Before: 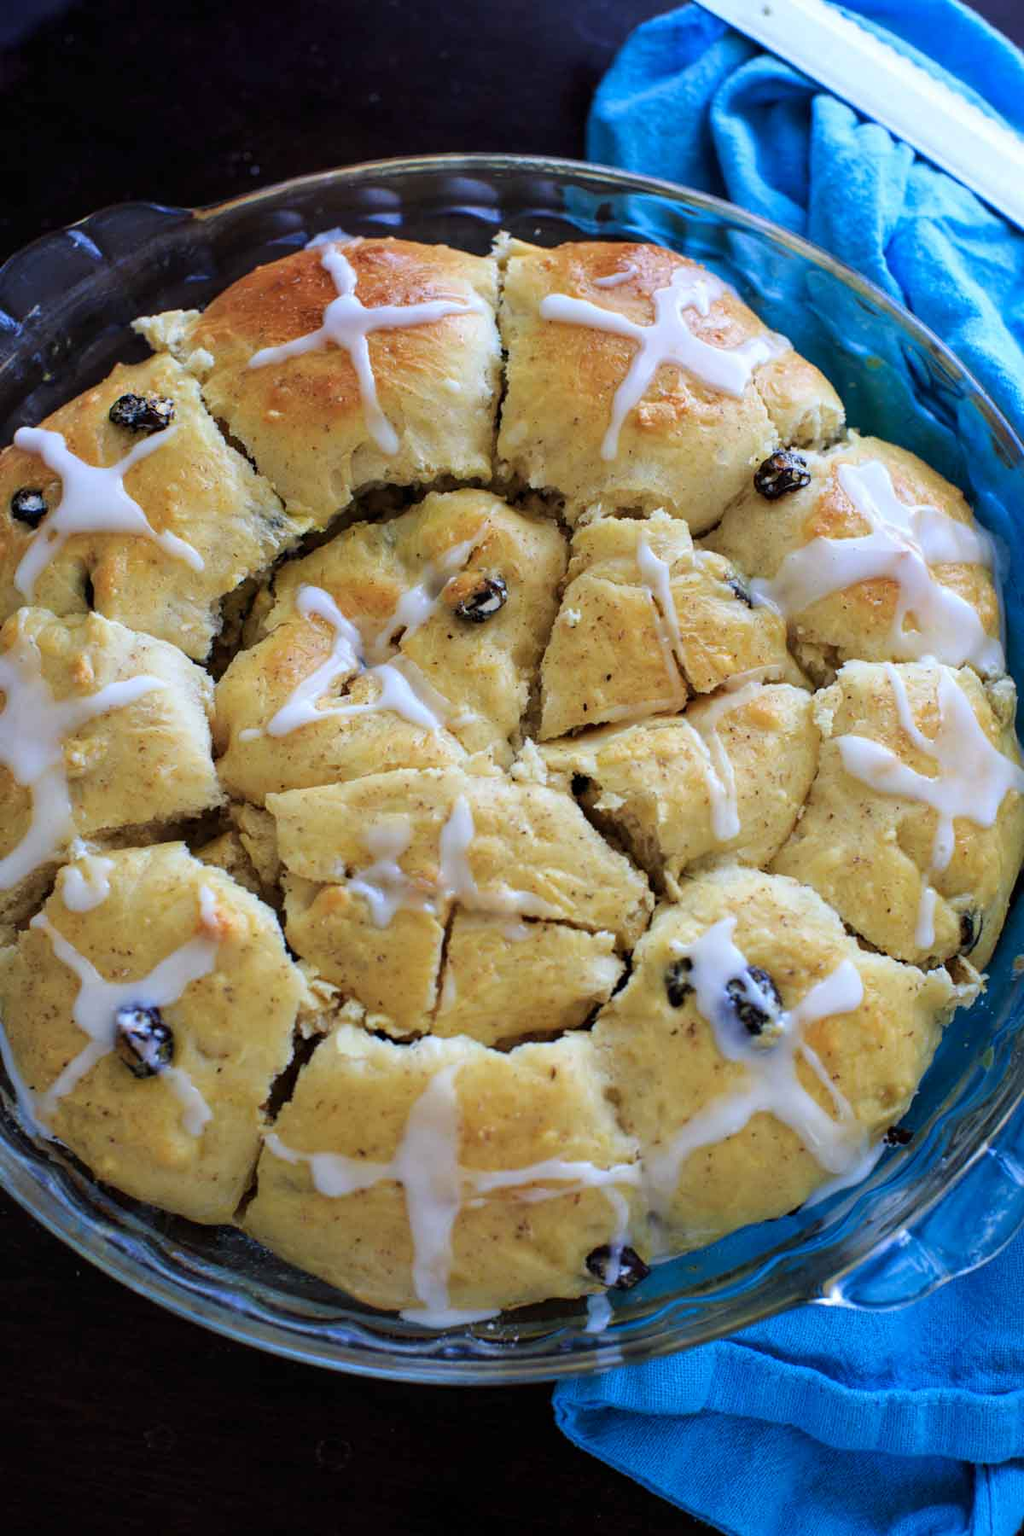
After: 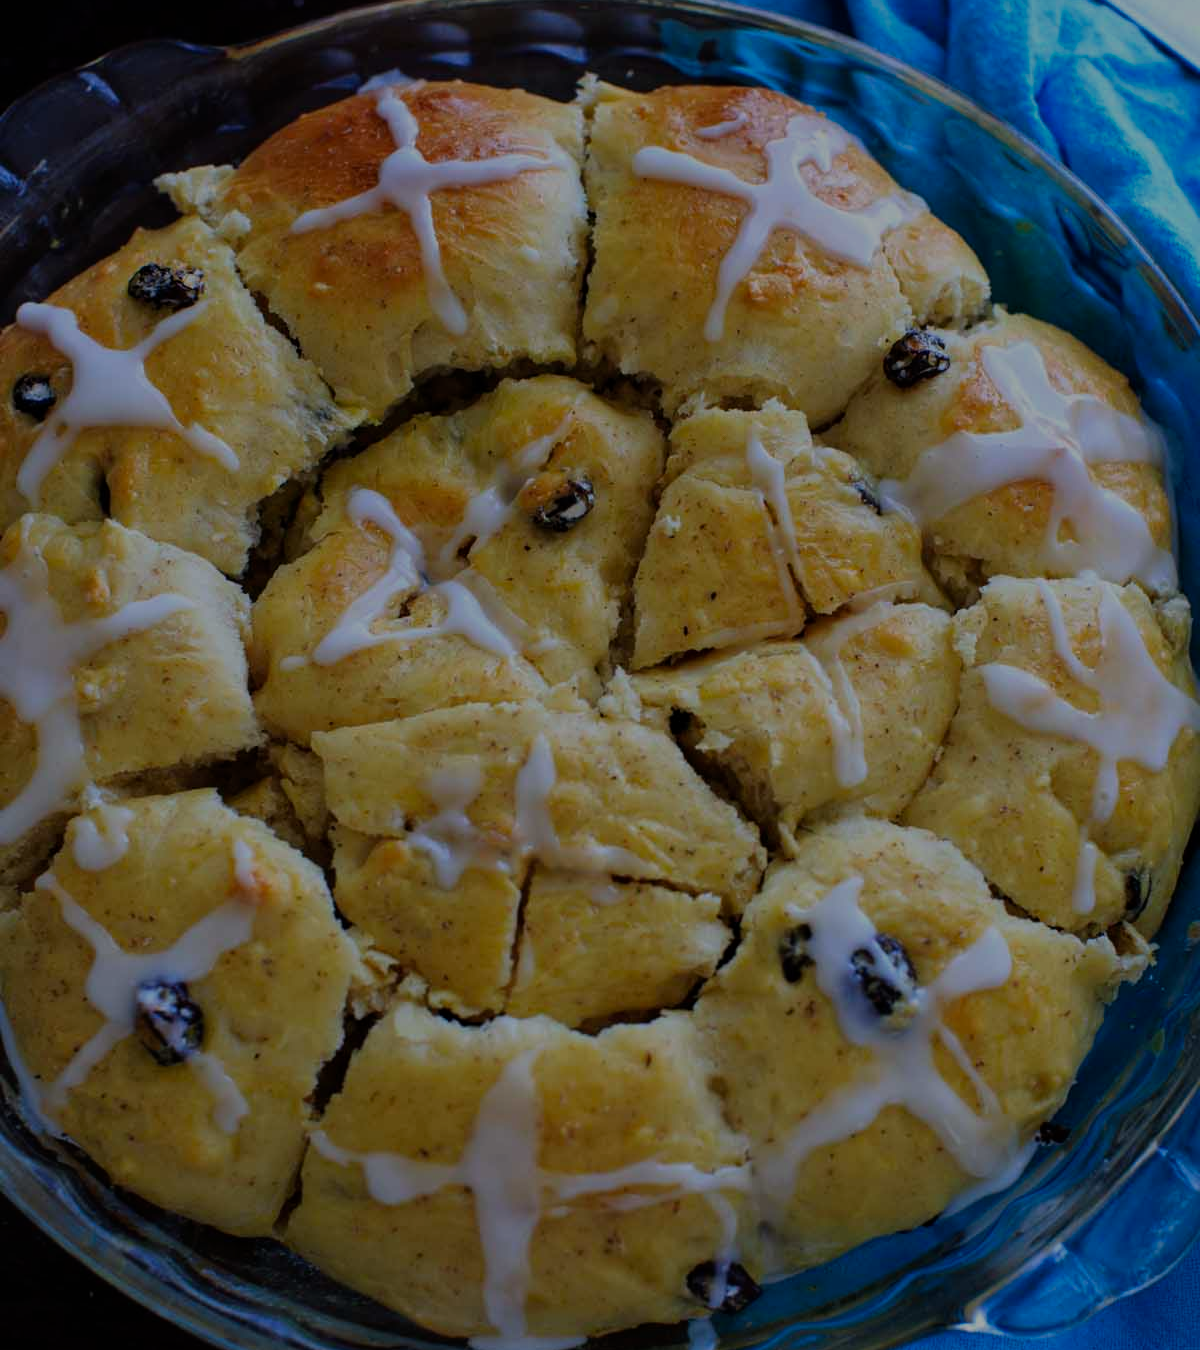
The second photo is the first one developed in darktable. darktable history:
exposure: exposure -1.468 EV, compensate highlight preservation false
crop: top 11.038%, bottom 13.962%
color balance: contrast 6.48%, output saturation 113.3%
